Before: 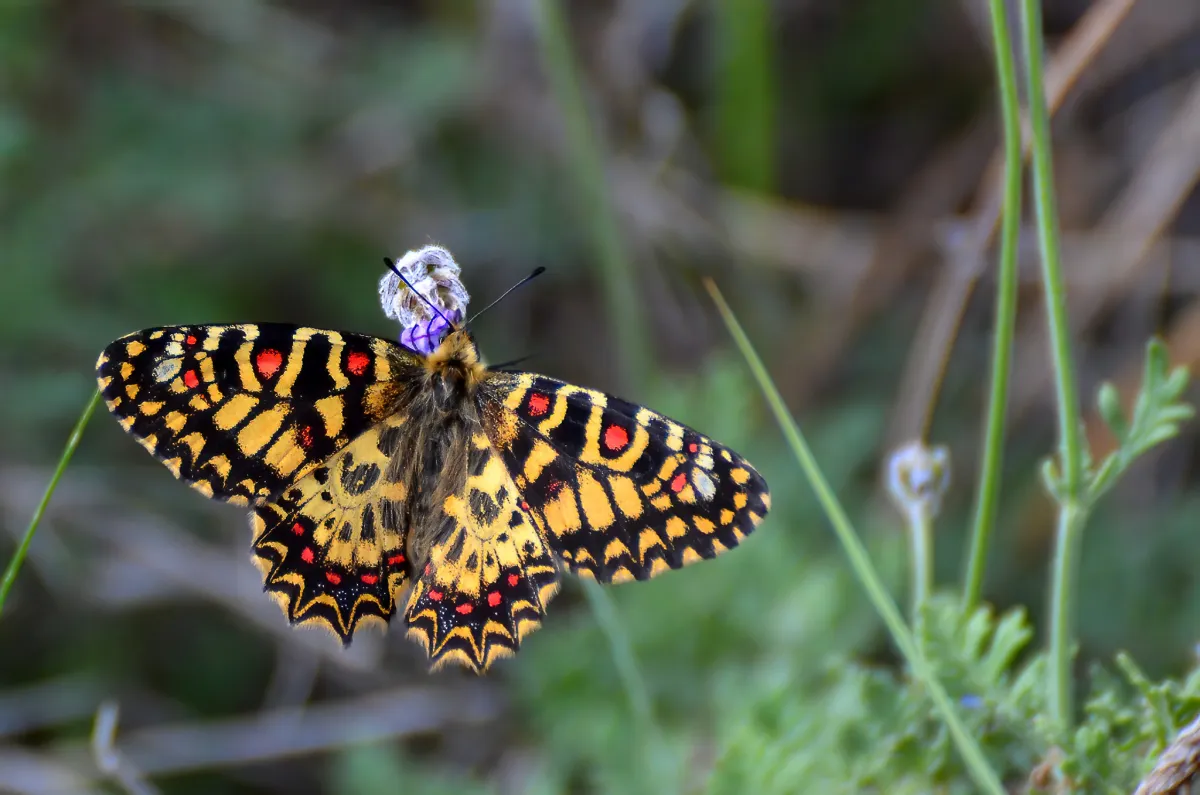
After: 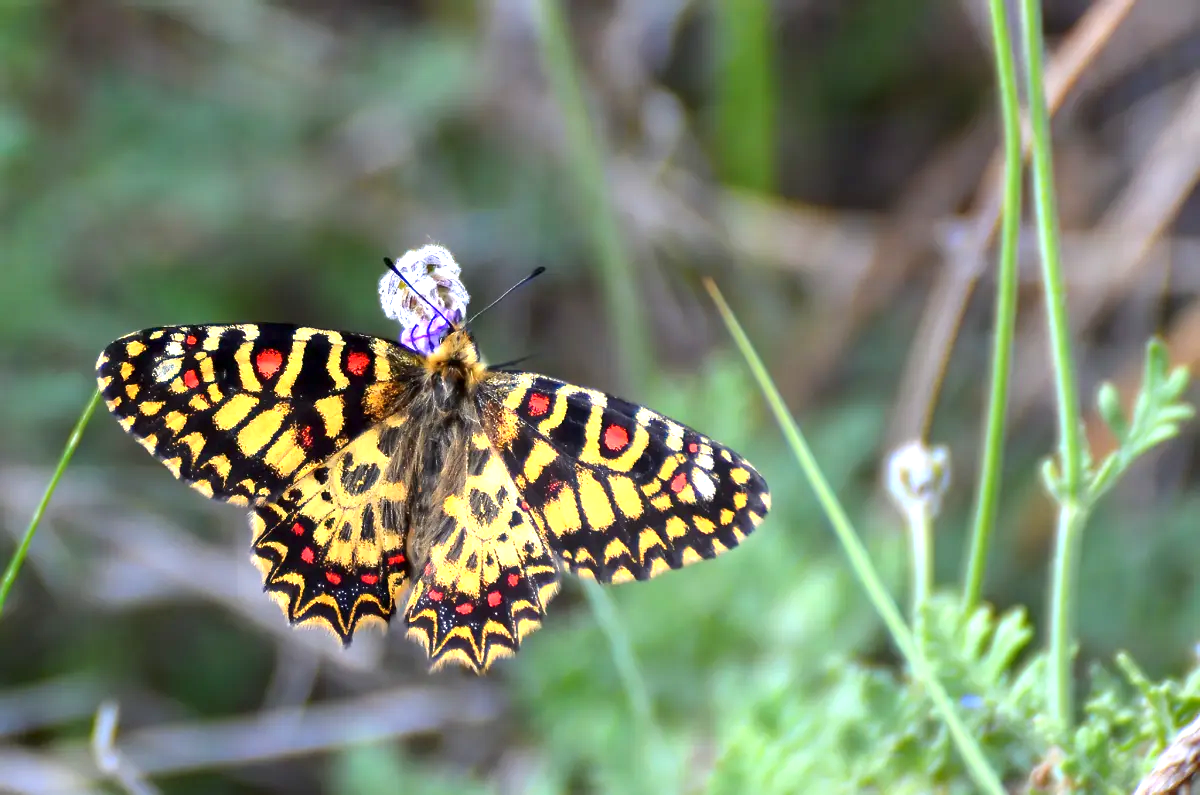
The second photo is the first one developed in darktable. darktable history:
exposure: exposure 1.089 EV, compensate highlight preservation false
